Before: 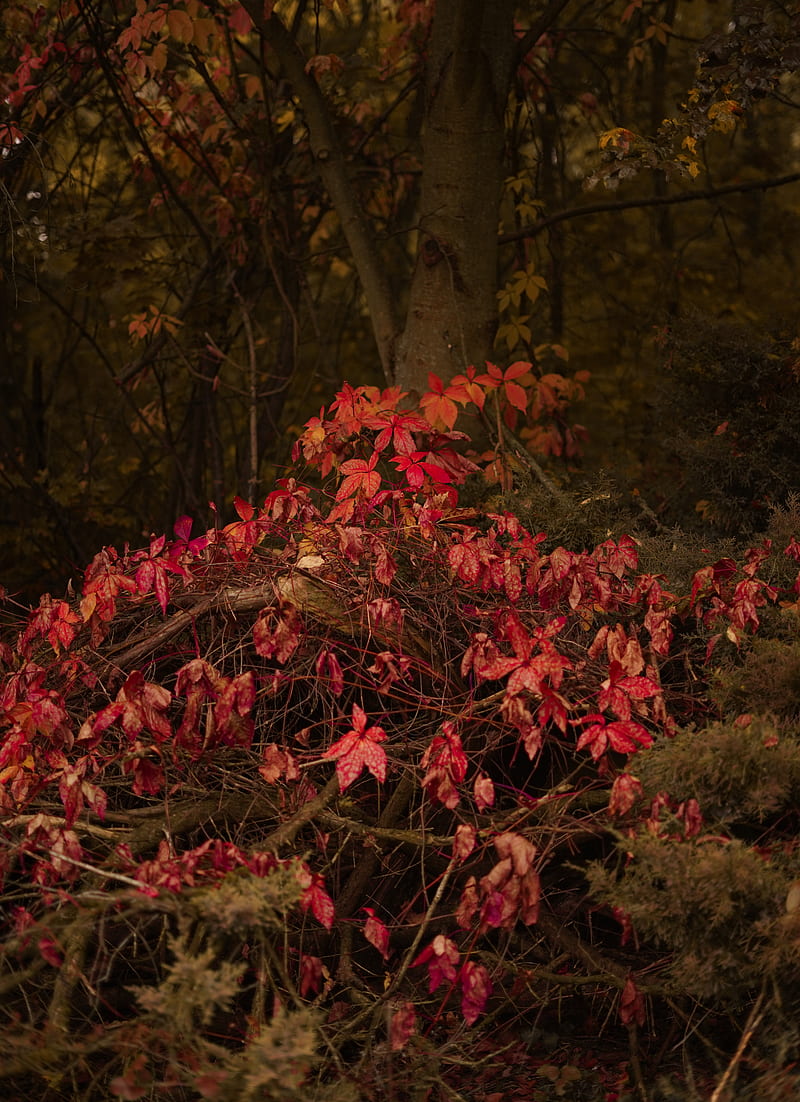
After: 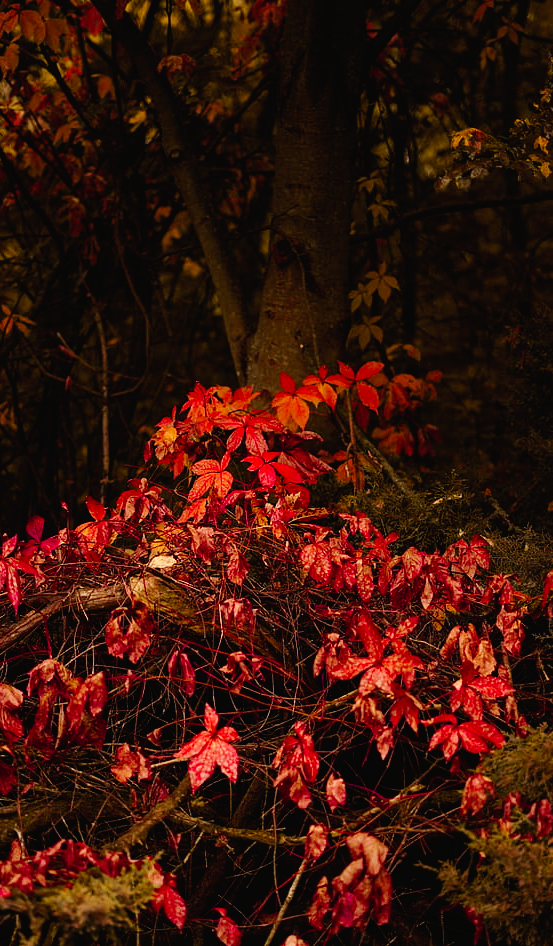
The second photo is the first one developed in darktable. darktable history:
crop: left 18.567%, right 12.205%, bottom 14.071%
color calibration: illuminant same as pipeline (D50), adaptation XYZ, x 0.347, y 0.359, temperature 5020.55 K
tone curve: curves: ch0 [(0, 0.016) (0.11, 0.039) (0.259, 0.235) (0.383, 0.437) (0.499, 0.597) (0.733, 0.867) (0.843, 0.948) (1, 1)], preserve colors none
